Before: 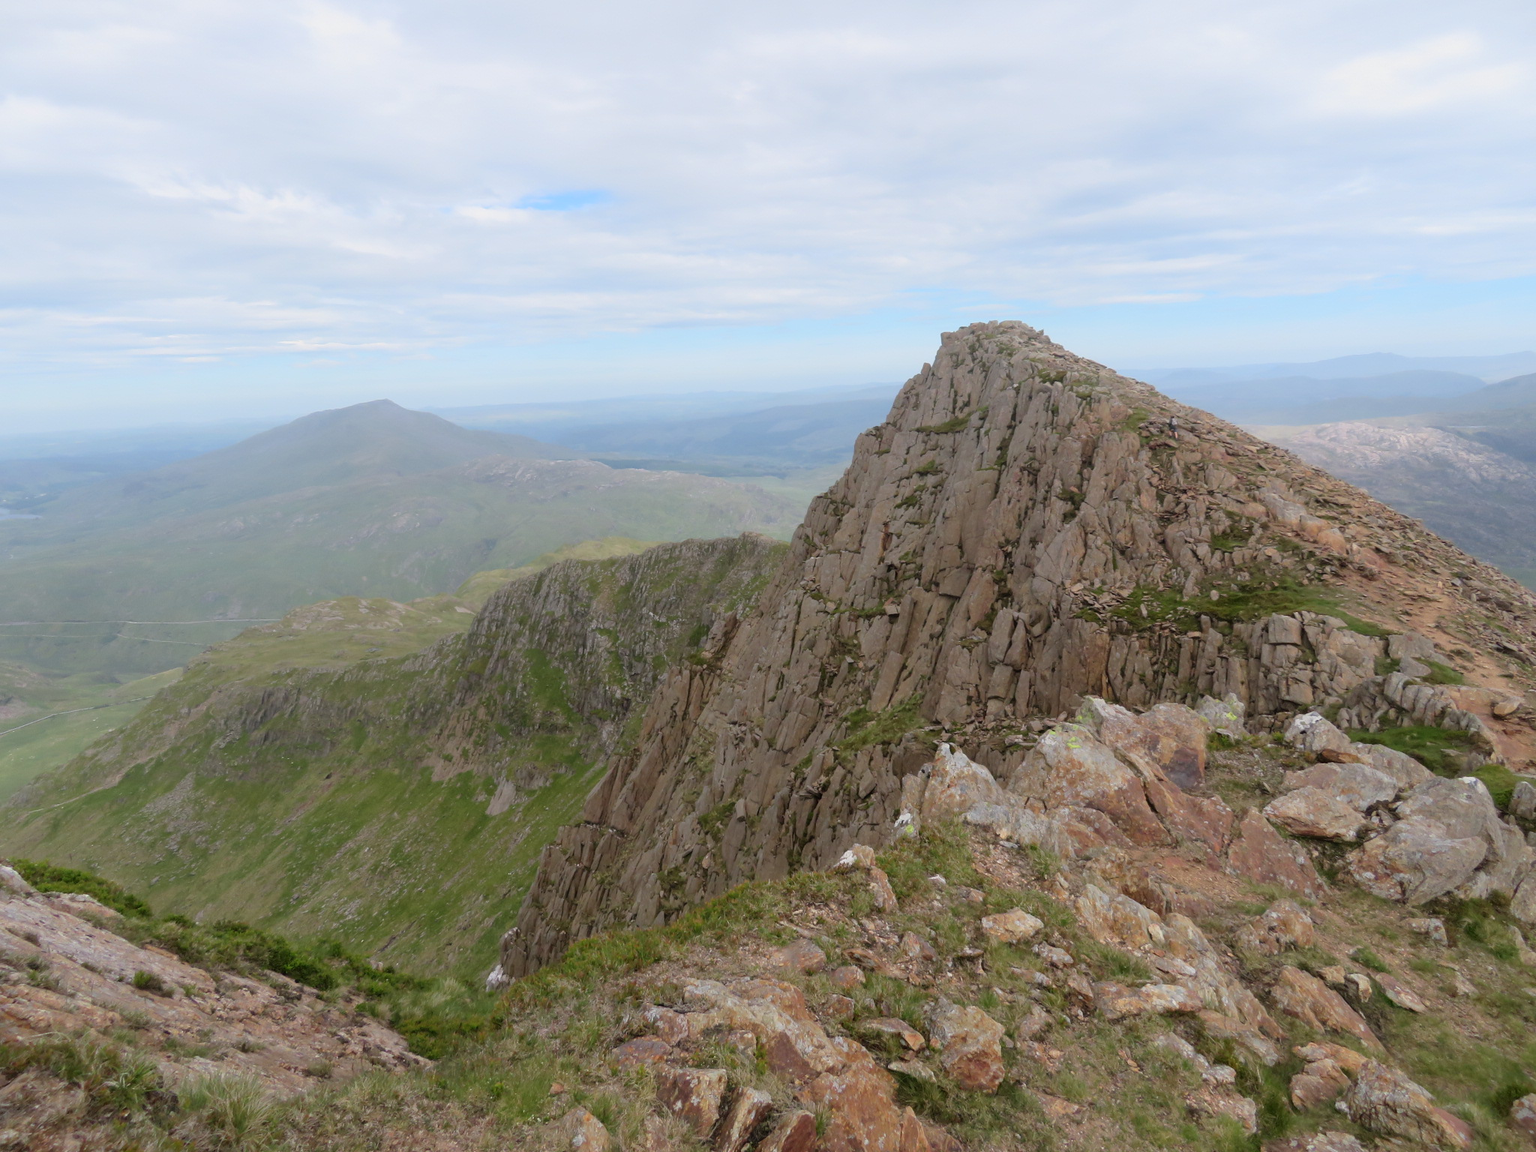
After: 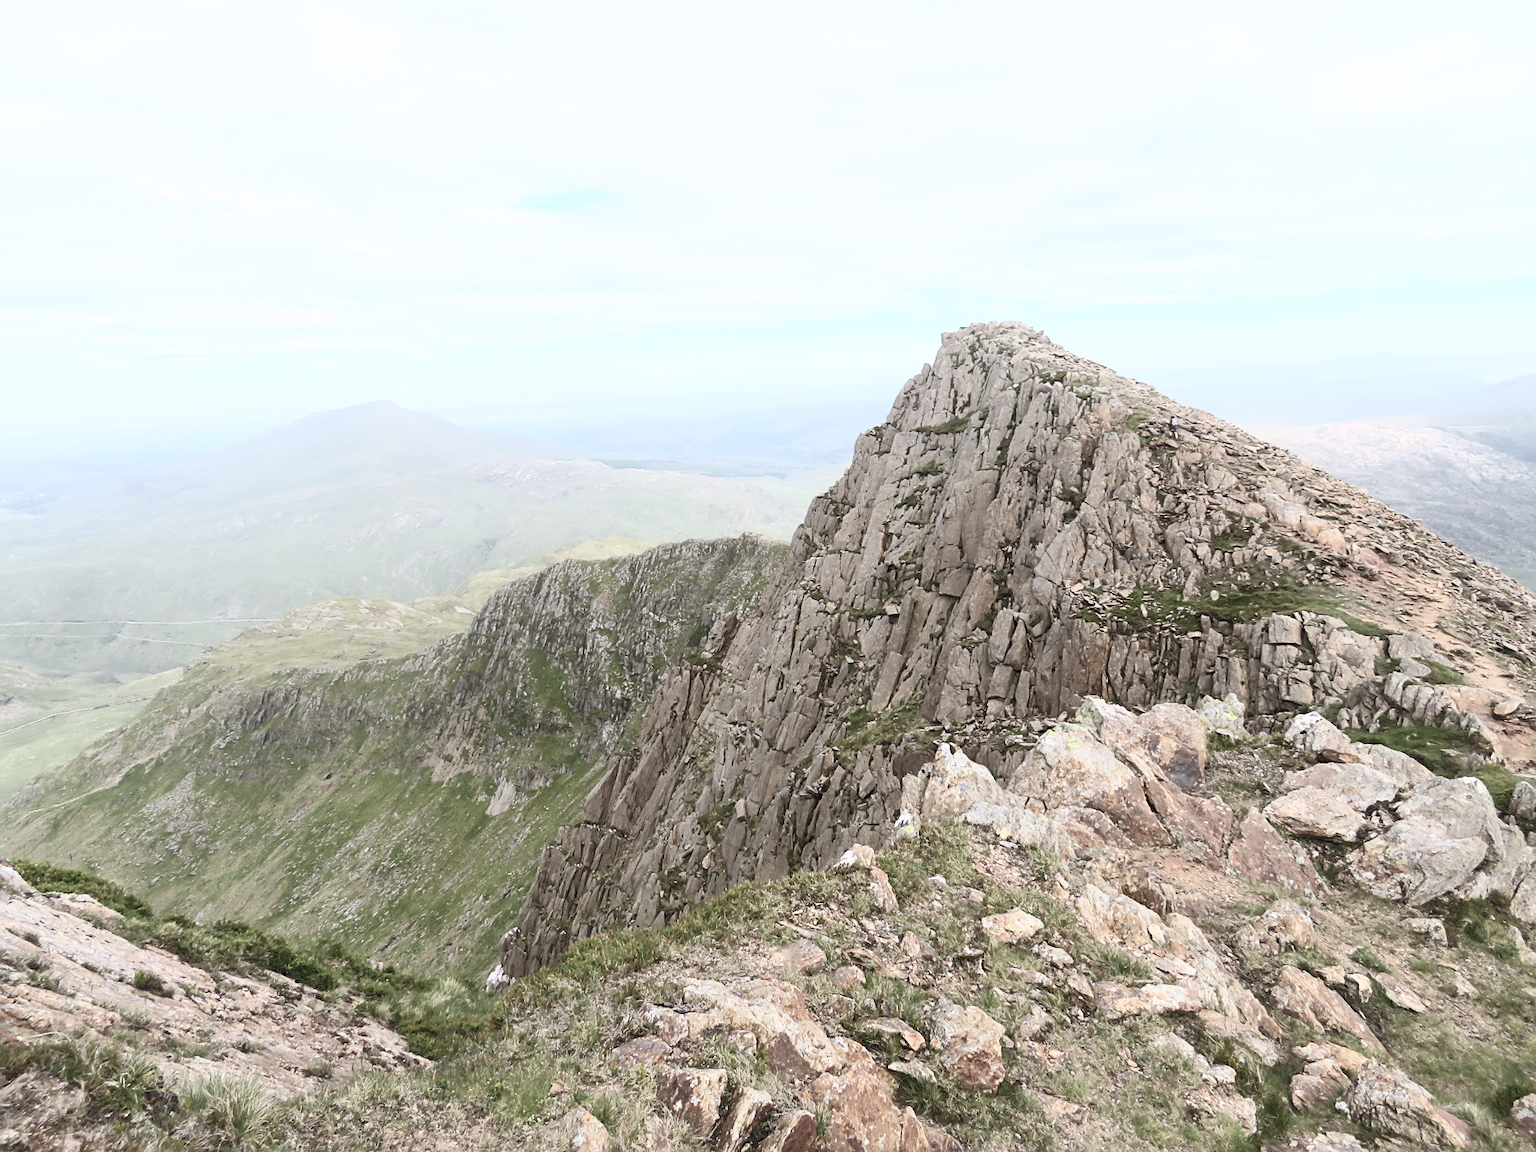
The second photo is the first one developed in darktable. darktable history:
sharpen: on, module defaults
contrast brightness saturation: contrast 0.554, brightness 0.58, saturation -0.335
